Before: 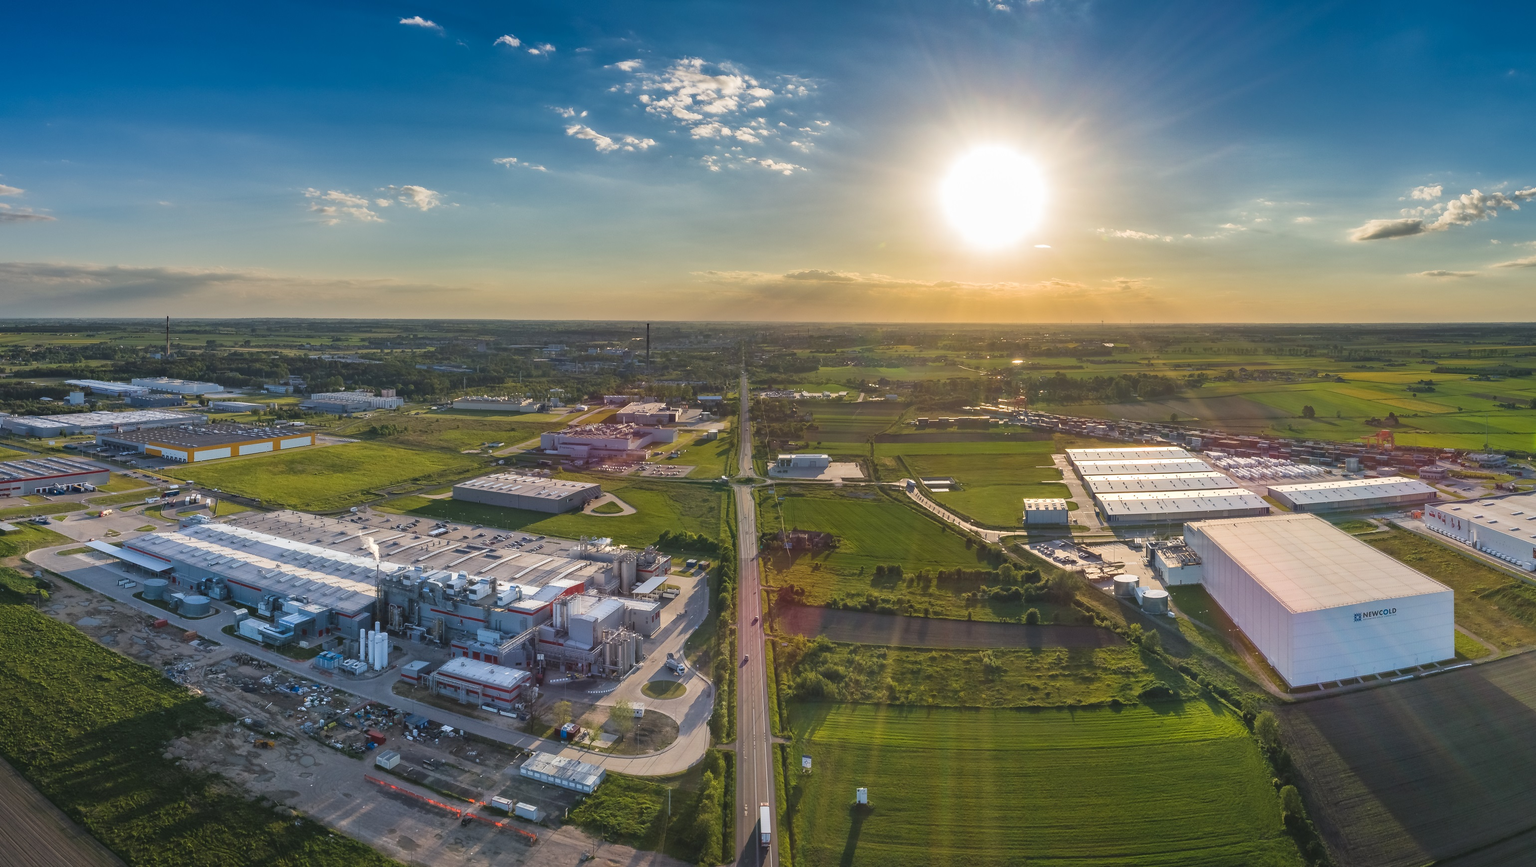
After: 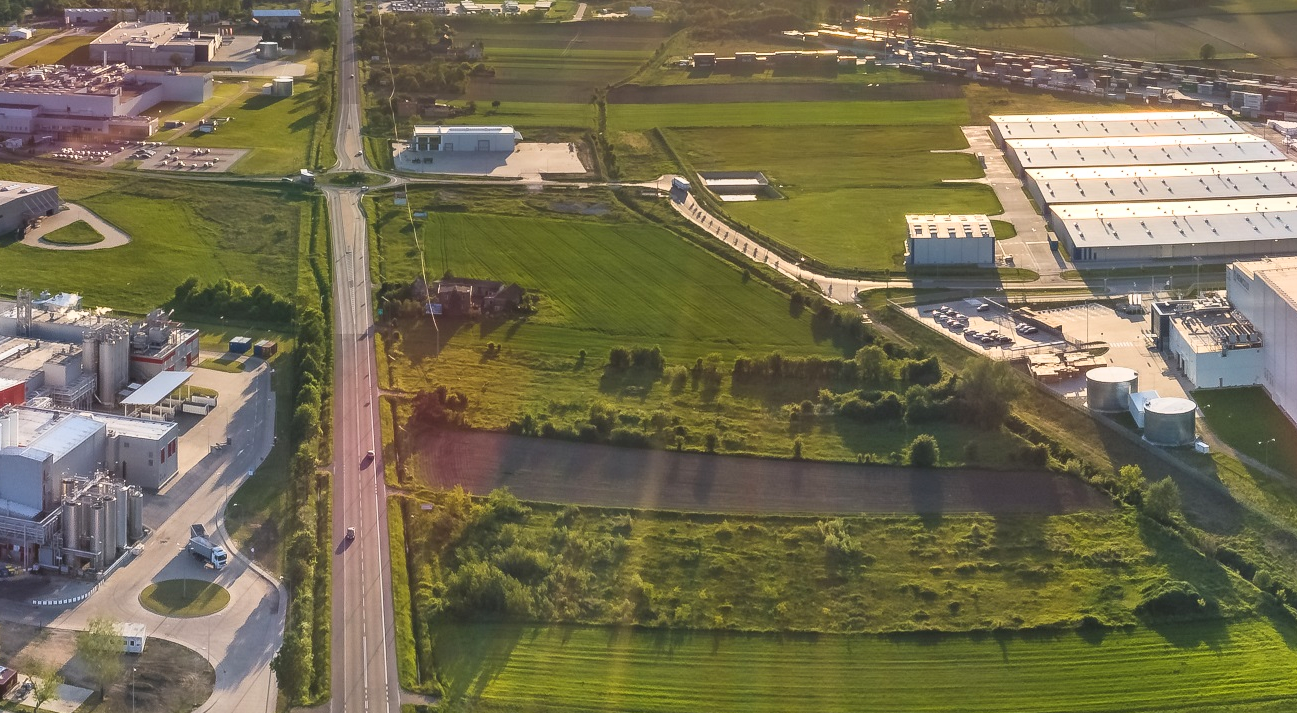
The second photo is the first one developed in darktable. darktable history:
crop: left 37.221%, top 45.169%, right 20.63%, bottom 13.777%
base curve: curves: ch0 [(0, 0) (0.666, 0.806) (1, 1)]
